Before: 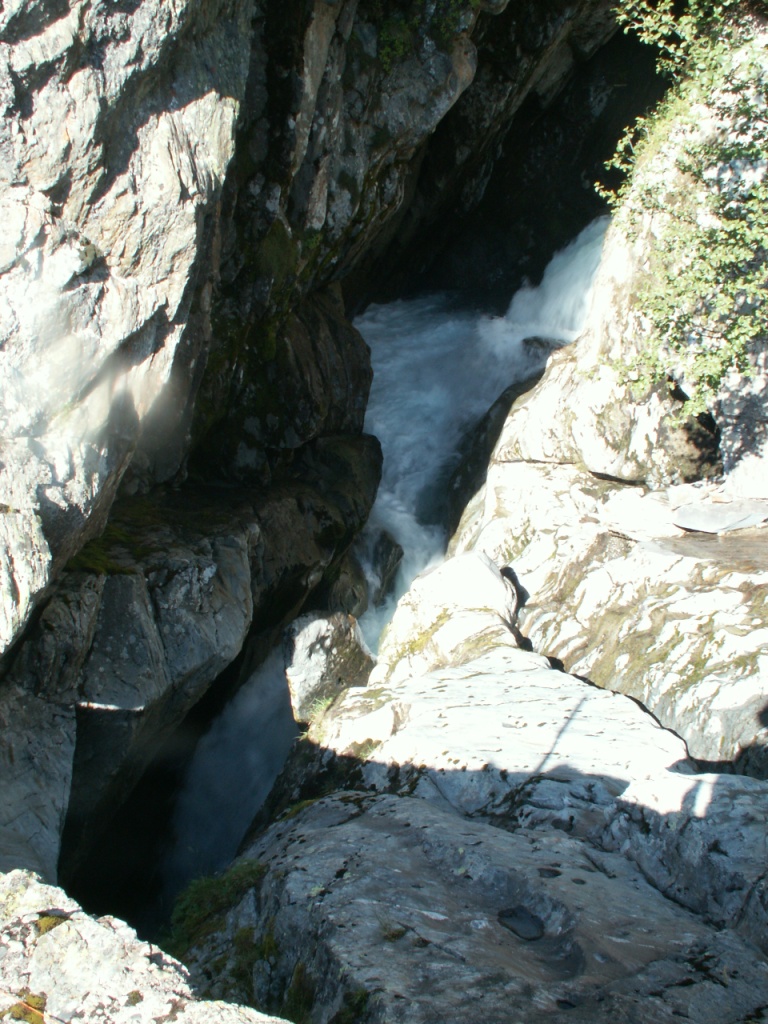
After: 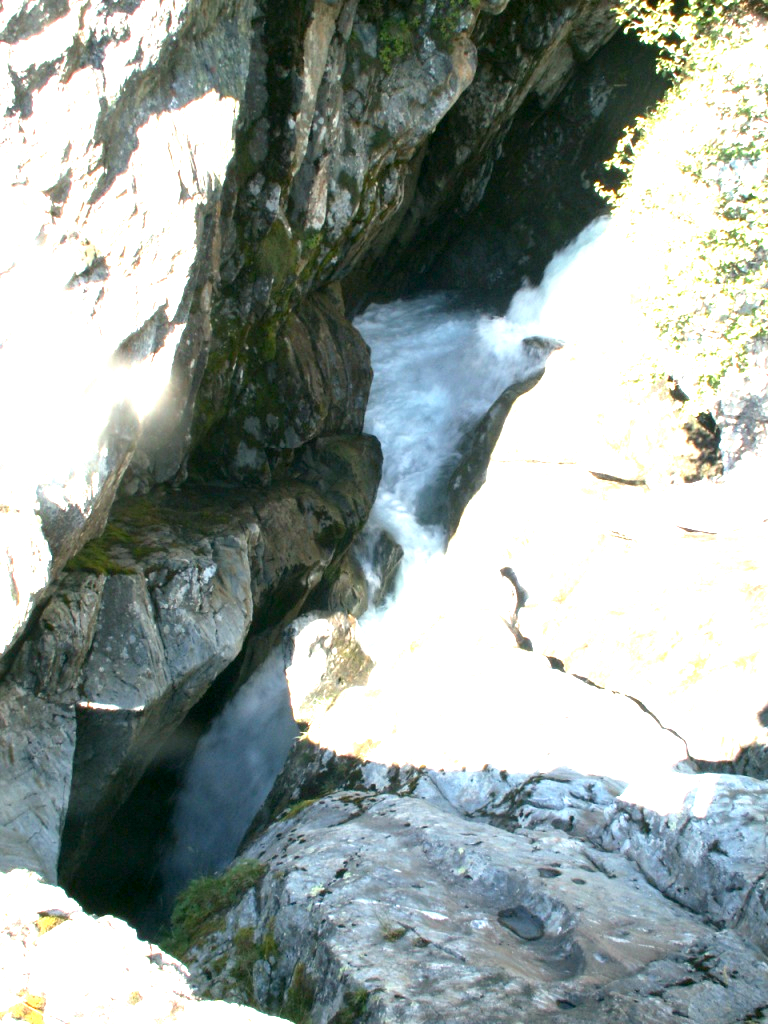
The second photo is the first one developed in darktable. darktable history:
color correction: highlights a* 3.62, highlights b* 5.09
exposure: black level correction 0.001, exposure 1.994 EV, compensate highlight preservation false
